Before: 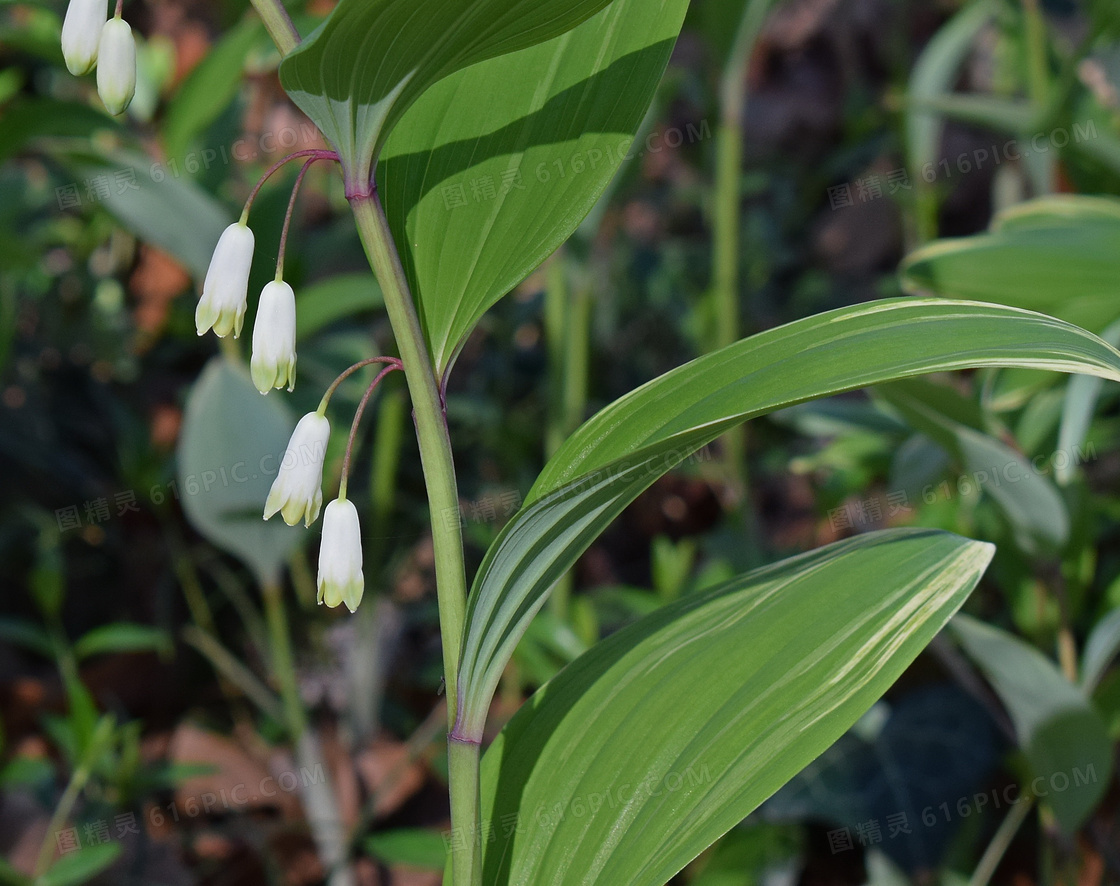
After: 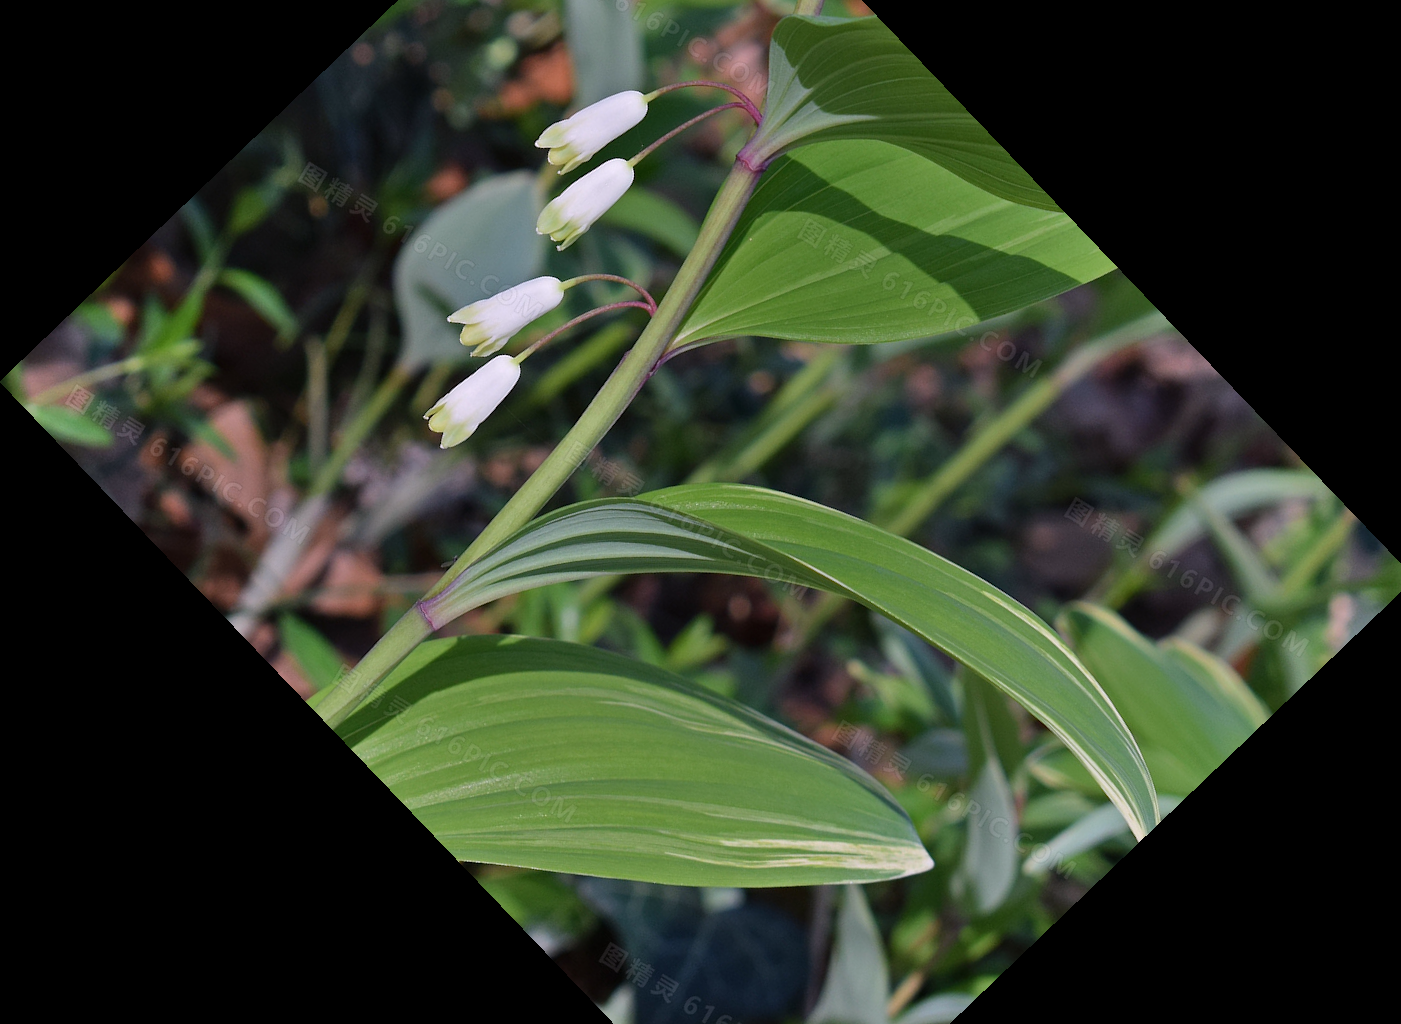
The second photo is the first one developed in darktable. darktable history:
white balance: red 1.05, blue 1.072
crop and rotate: angle -46.26°, top 16.234%, right 0.912%, bottom 11.704%
shadows and highlights: shadows 37.27, highlights -28.18, soften with gaussian
